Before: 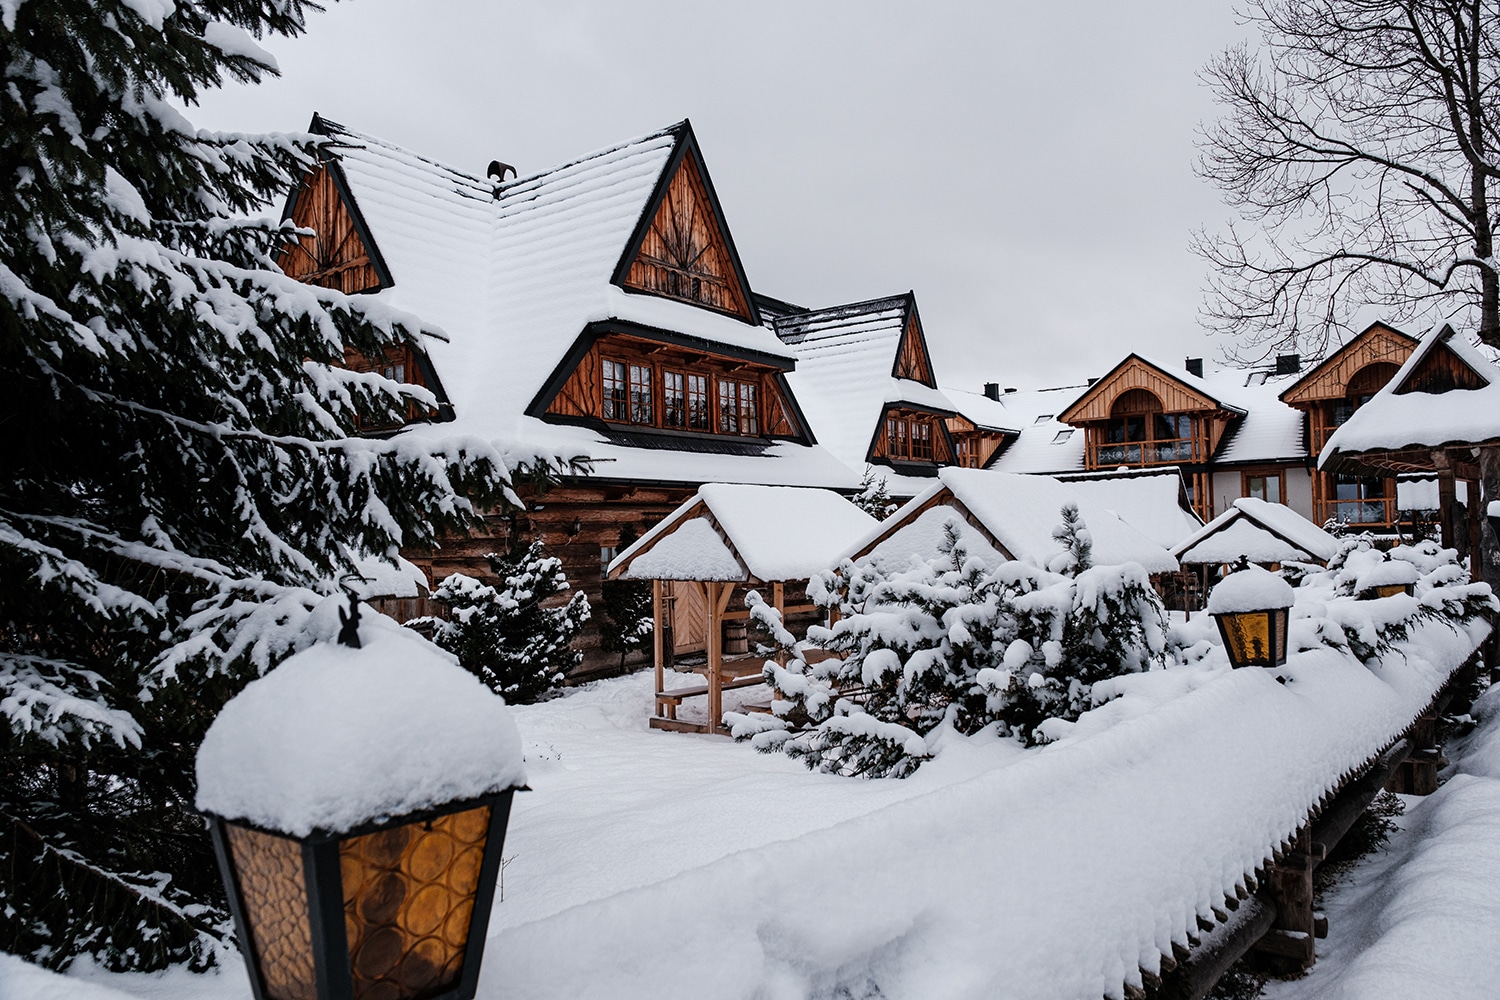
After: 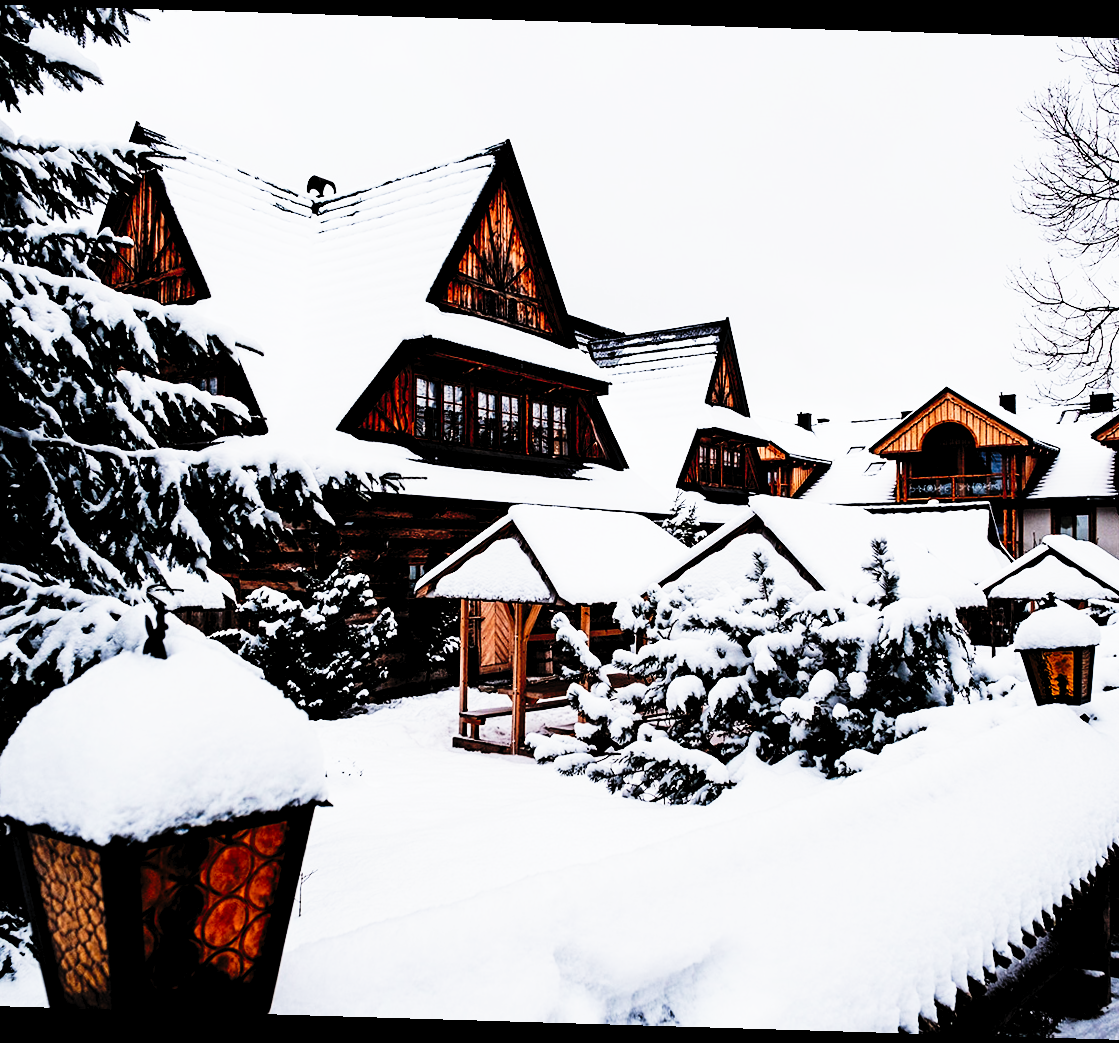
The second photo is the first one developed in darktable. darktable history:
rotate and perspective: rotation 1.72°, automatic cropping off
tone curve: curves: ch0 [(0, 0) (0.003, 0.01) (0.011, 0.01) (0.025, 0.011) (0.044, 0.014) (0.069, 0.018) (0.1, 0.022) (0.136, 0.026) (0.177, 0.035) (0.224, 0.051) (0.277, 0.085) (0.335, 0.158) (0.399, 0.299) (0.468, 0.457) (0.543, 0.634) (0.623, 0.801) (0.709, 0.904) (0.801, 0.963) (0.898, 0.986) (1, 1)], preserve colors none
crop: left 13.443%, right 13.31%
rgb levels: levels [[0.029, 0.461, 0.922], [0, 0.5, 1], [0, 0.5, 1]]
